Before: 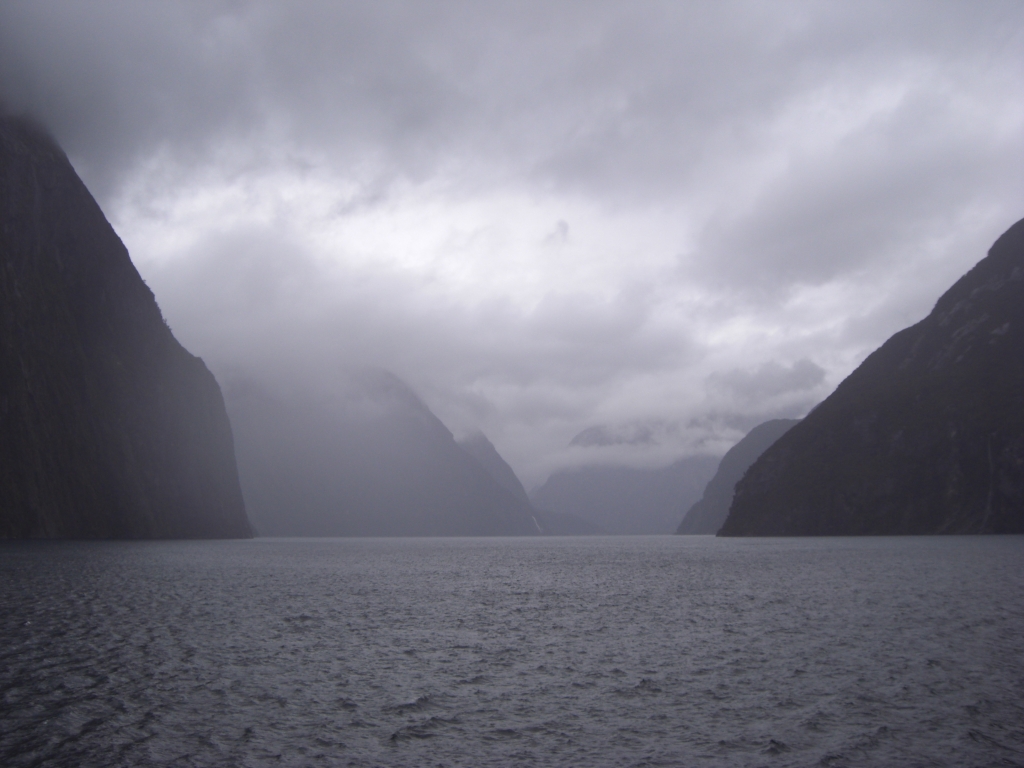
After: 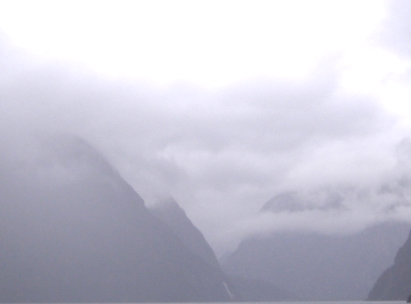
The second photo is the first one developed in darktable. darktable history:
exposure: black level correction 0, exposure 0.698 EV, compensate exposure bias true, compensate highlight preservation false
crop: left 30.211%, top 30.47%, right 29.622%, bottom 29.848%
